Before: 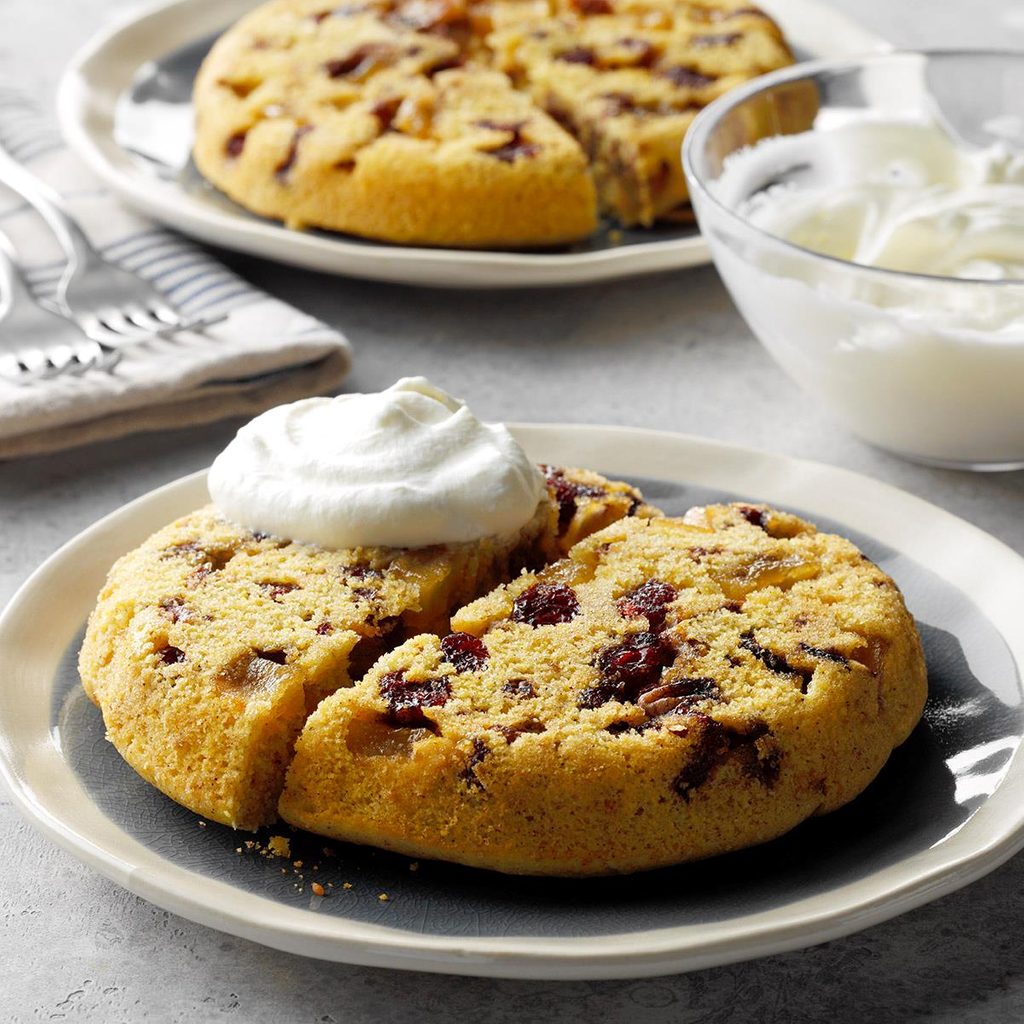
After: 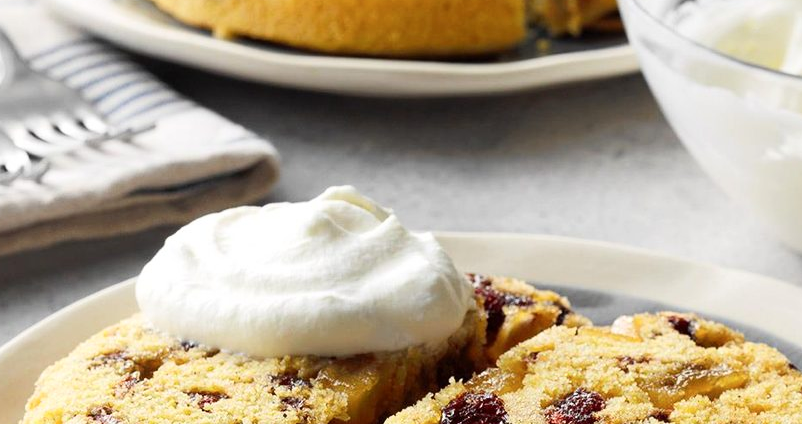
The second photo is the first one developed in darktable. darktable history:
crop: left 7.107%, top 18.719%, right 14.485%, bottom 39.779%
contrast brightness saturation: contrast 0.152, brightness 0.05
